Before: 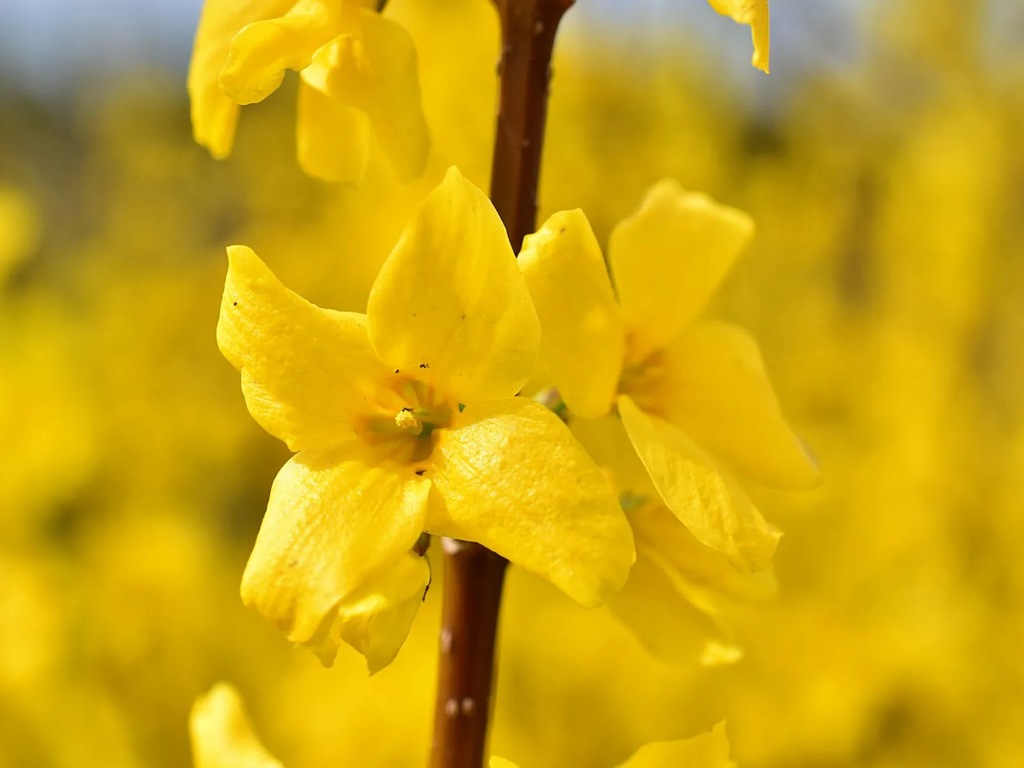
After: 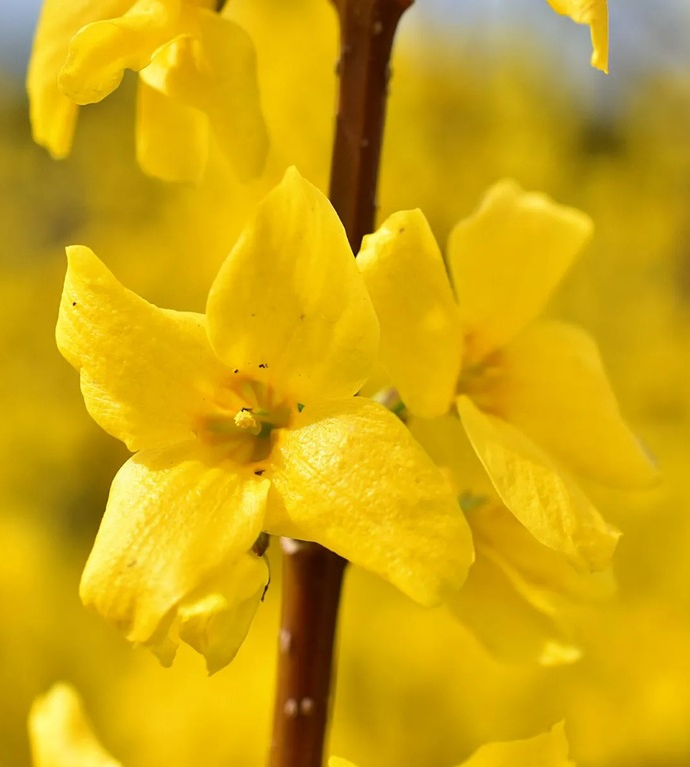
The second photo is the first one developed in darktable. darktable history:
crop and rotate: left 15.771%, right 16.839%
